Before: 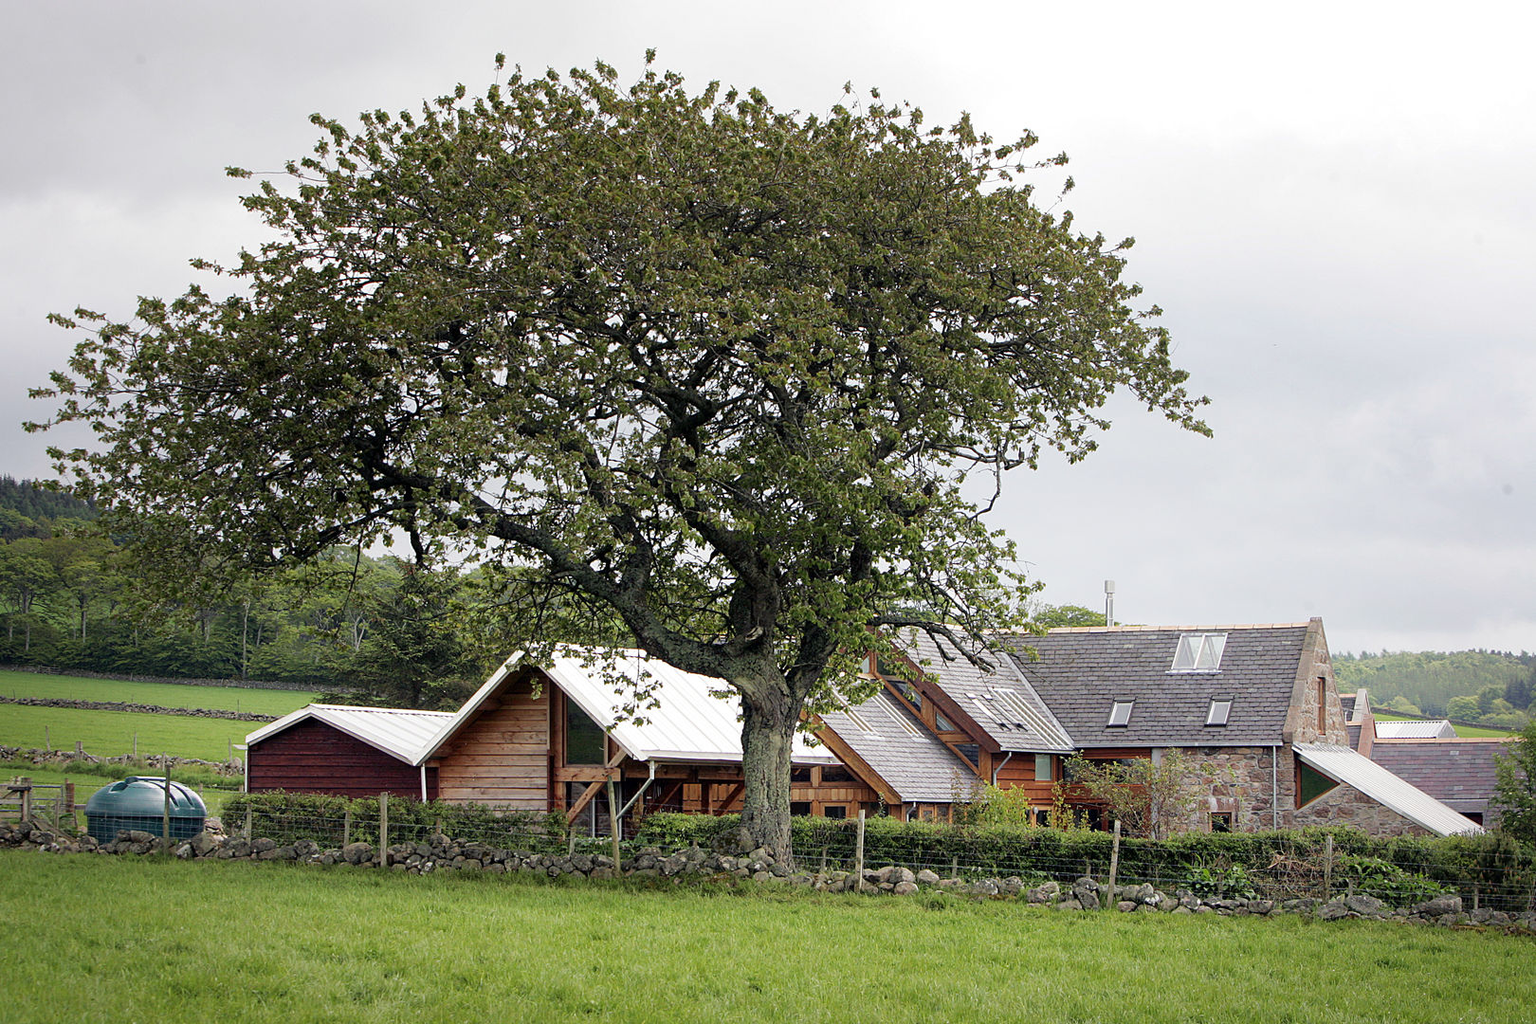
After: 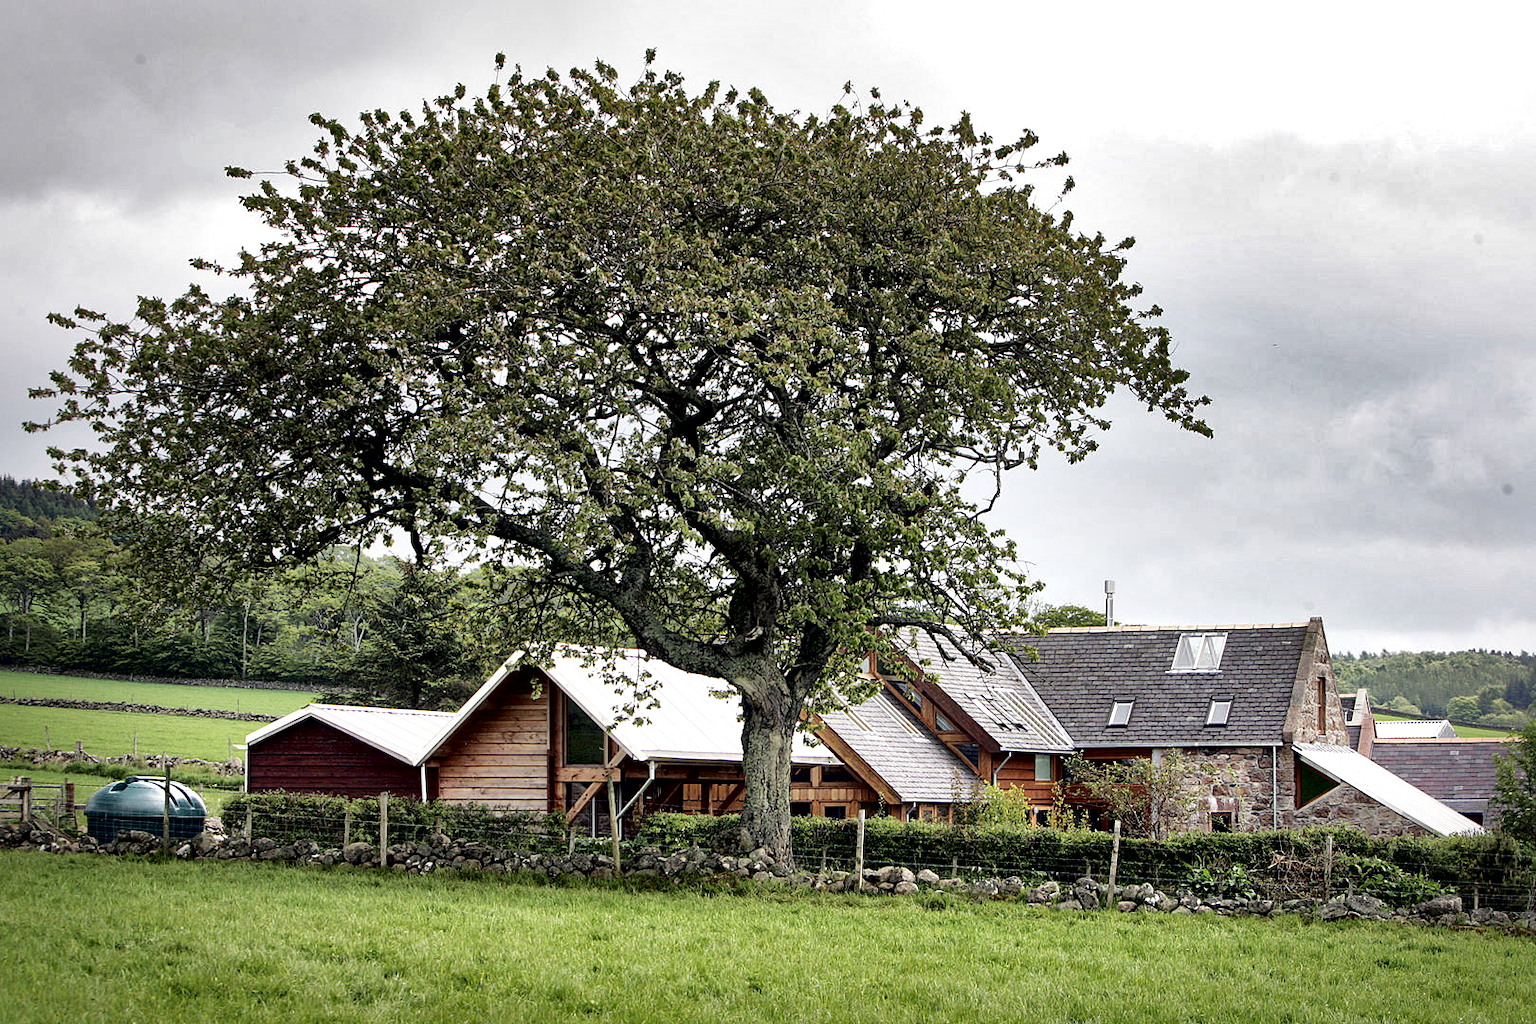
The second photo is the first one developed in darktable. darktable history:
shadows and highlights: soften with gaussian
local contrast: mode bilateral grid, contrast 44, coarseness 69, detail 214%, midtone range 0.2
